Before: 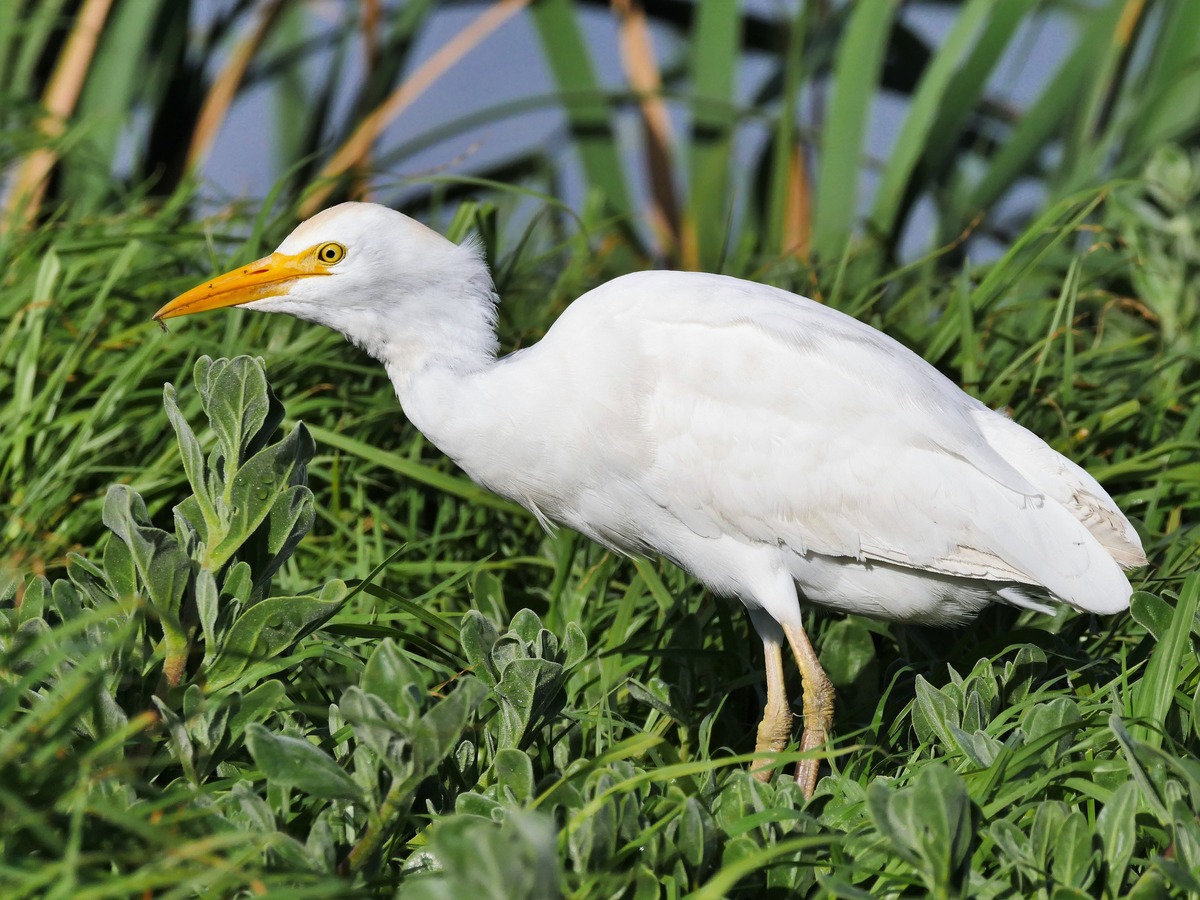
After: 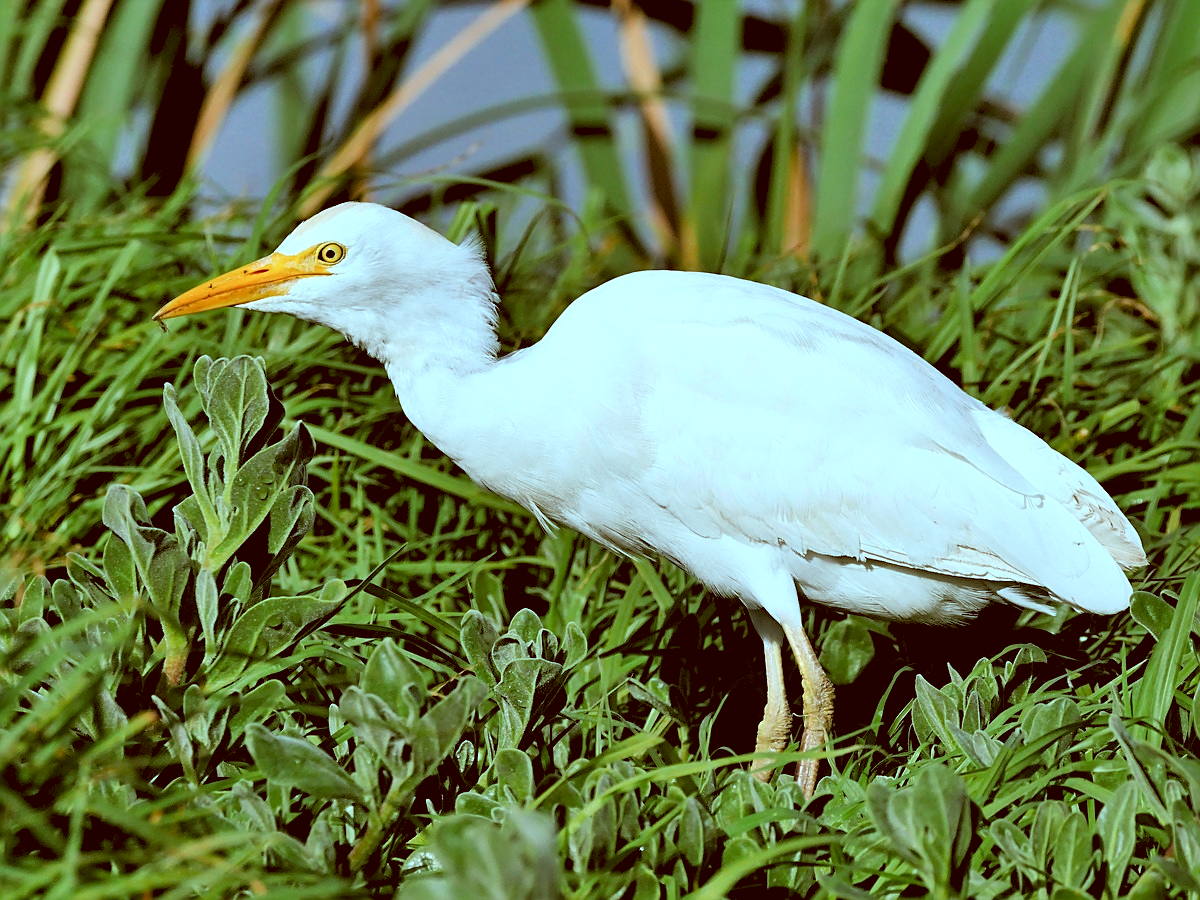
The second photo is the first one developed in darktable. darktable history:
sharpen: on, module defaults
tone equalizer: on, module defaults
color correction: highlights a* -14.62, highlights b* -16.22, shadows a* 10.12, shadows b* 29.4
rgb levels: levels [[0.013, 0.434, 0.89], [0, 0.5, 1], [0, 0.5, 1]]
